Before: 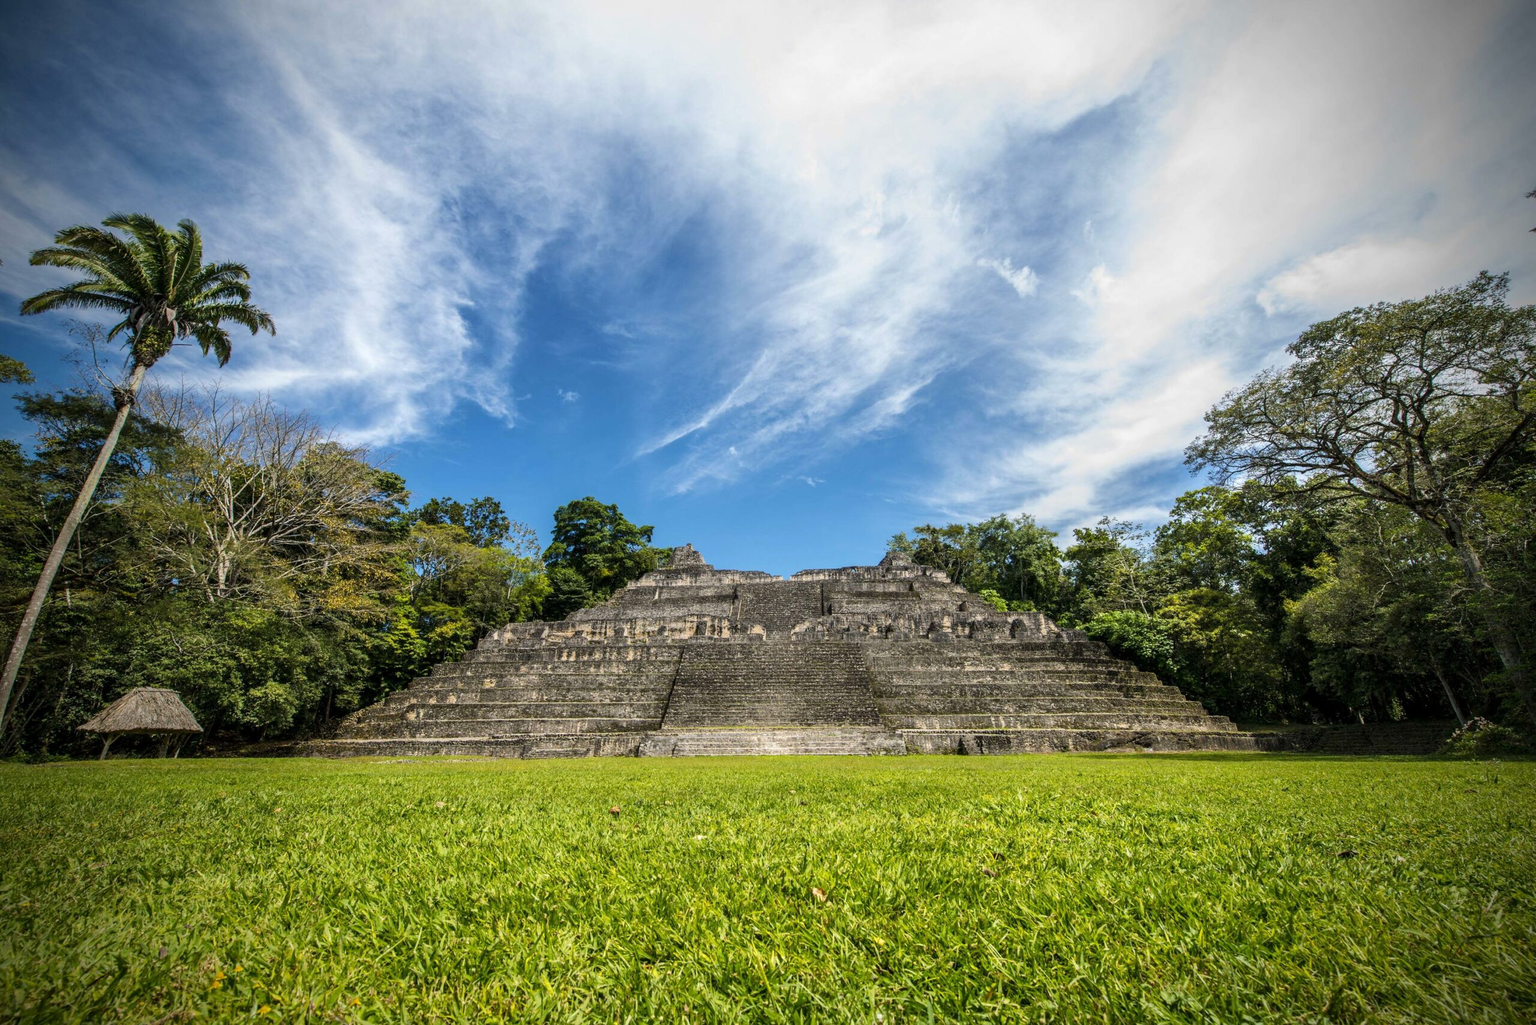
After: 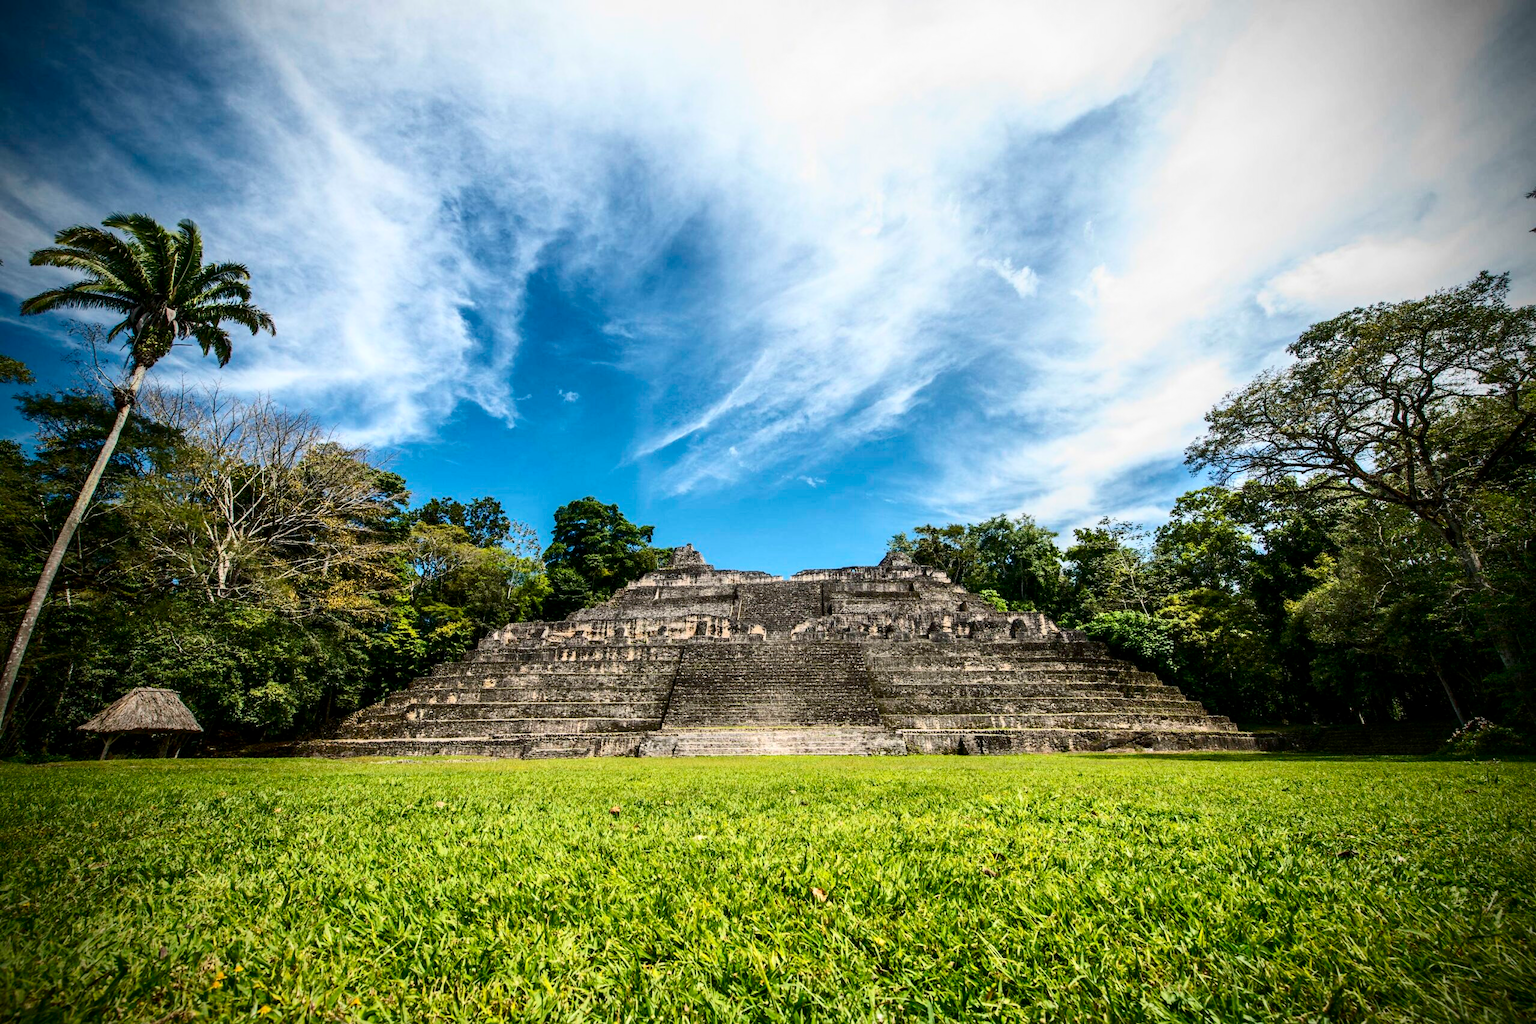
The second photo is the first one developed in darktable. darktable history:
contrast brightness saturation: contrast 0.272
